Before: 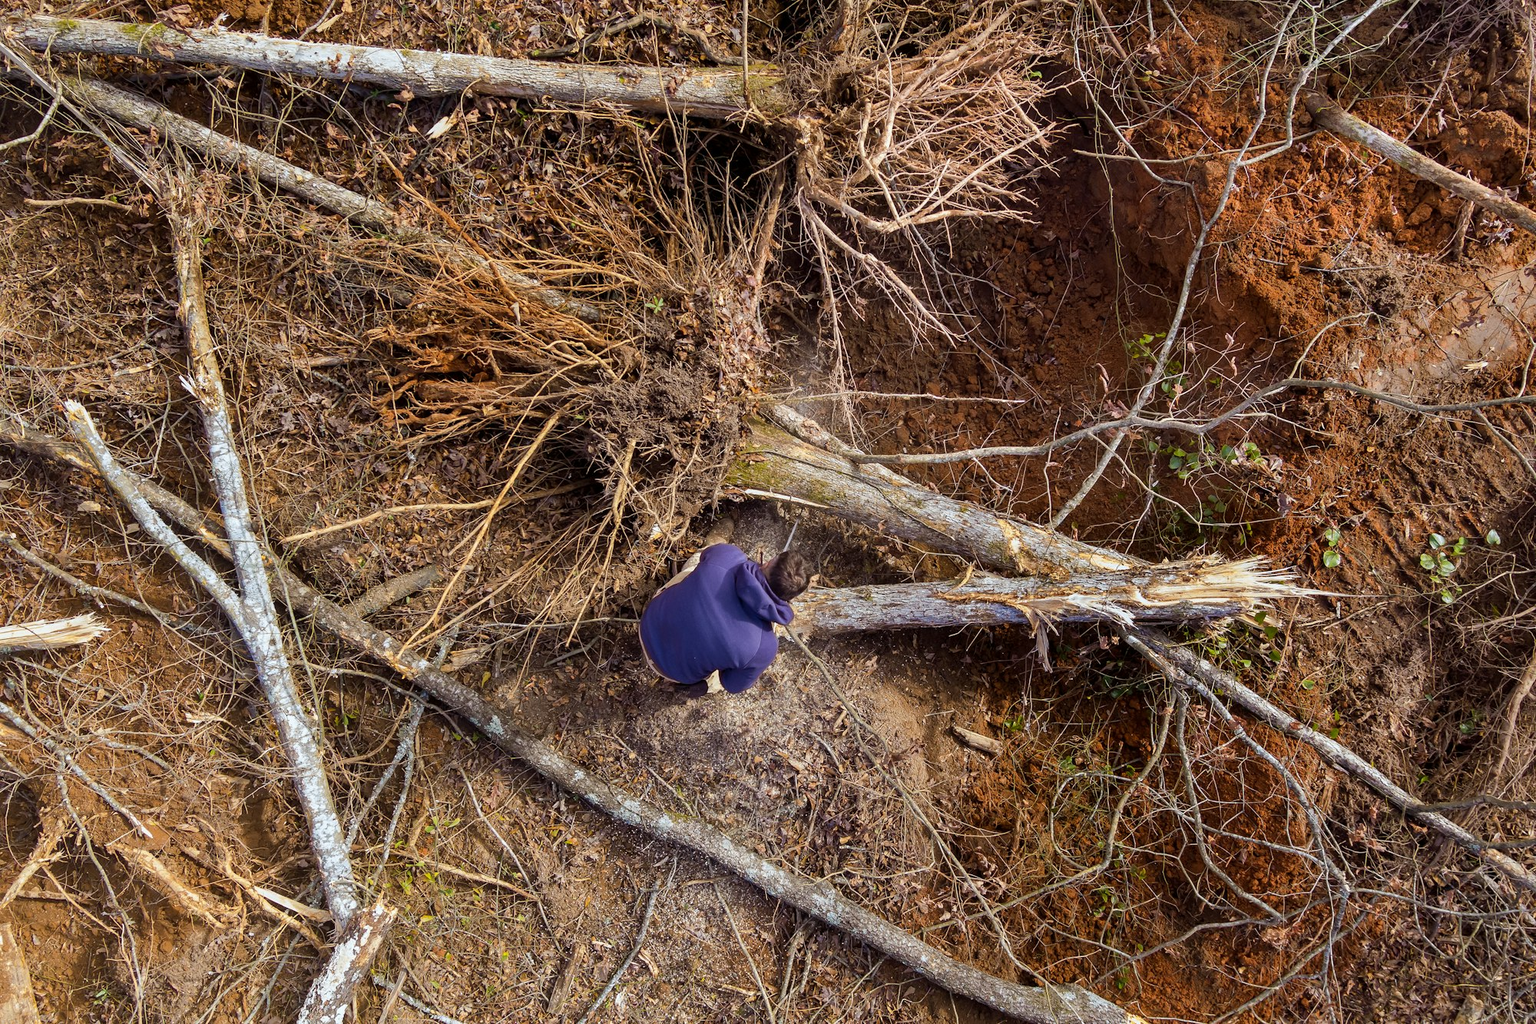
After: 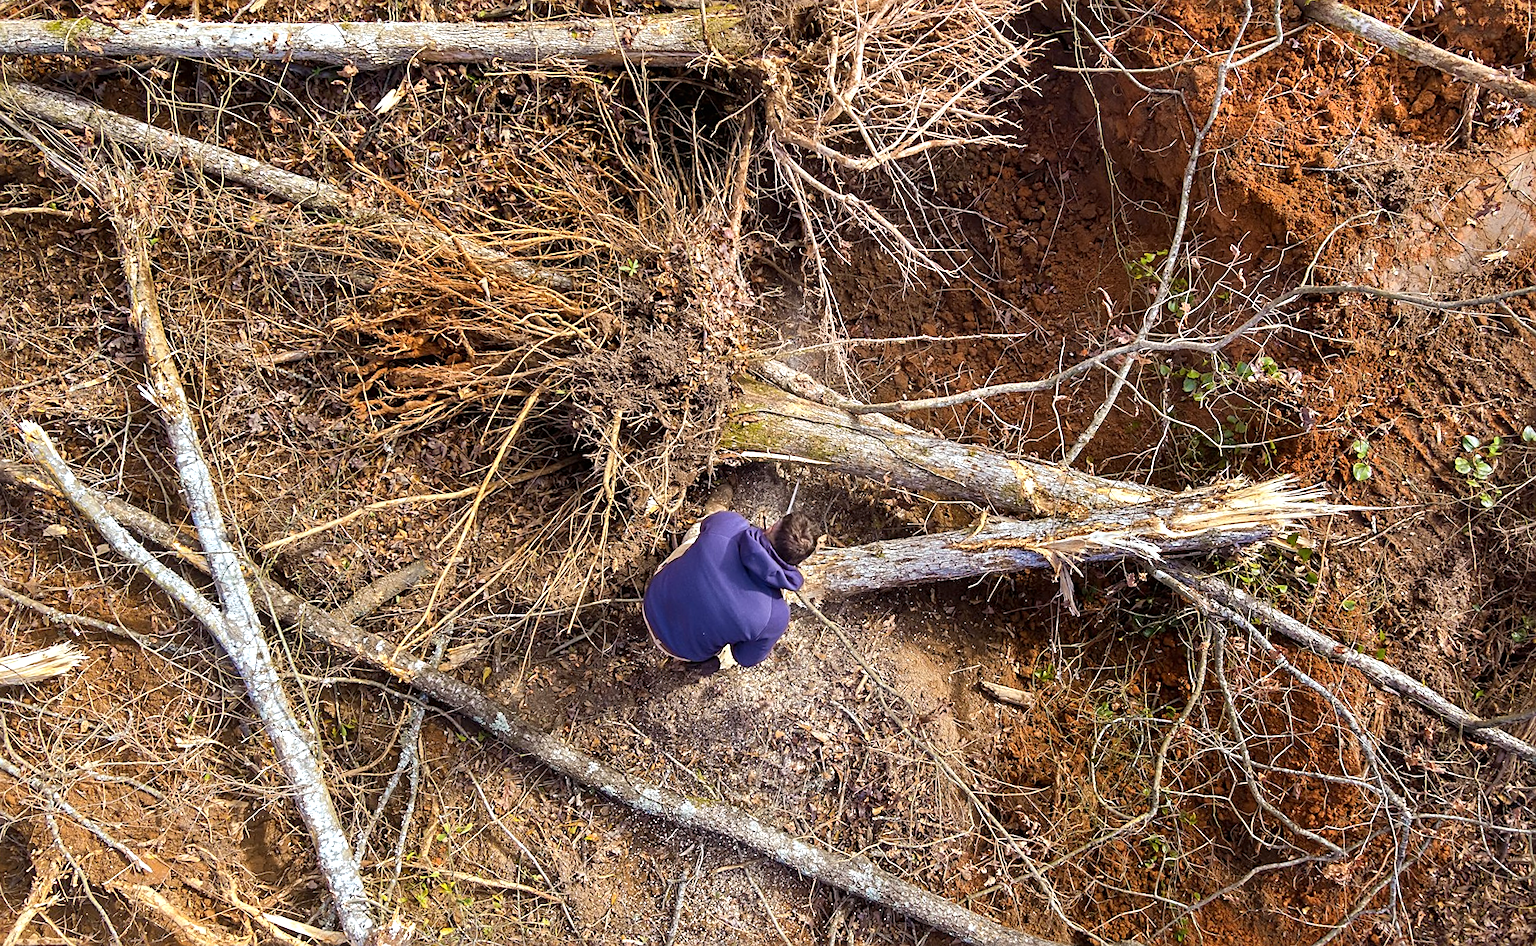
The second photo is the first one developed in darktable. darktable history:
exposure: black level correction 0, exposure 0.5 EV, compensate exposure bias true, compensate highlight preservation false
sharpen: on, module defaults
rotate and perspective: rotation -5°, crop left 0.05, crop right 0.952, crop top 0.11, crop bottom 0.89
